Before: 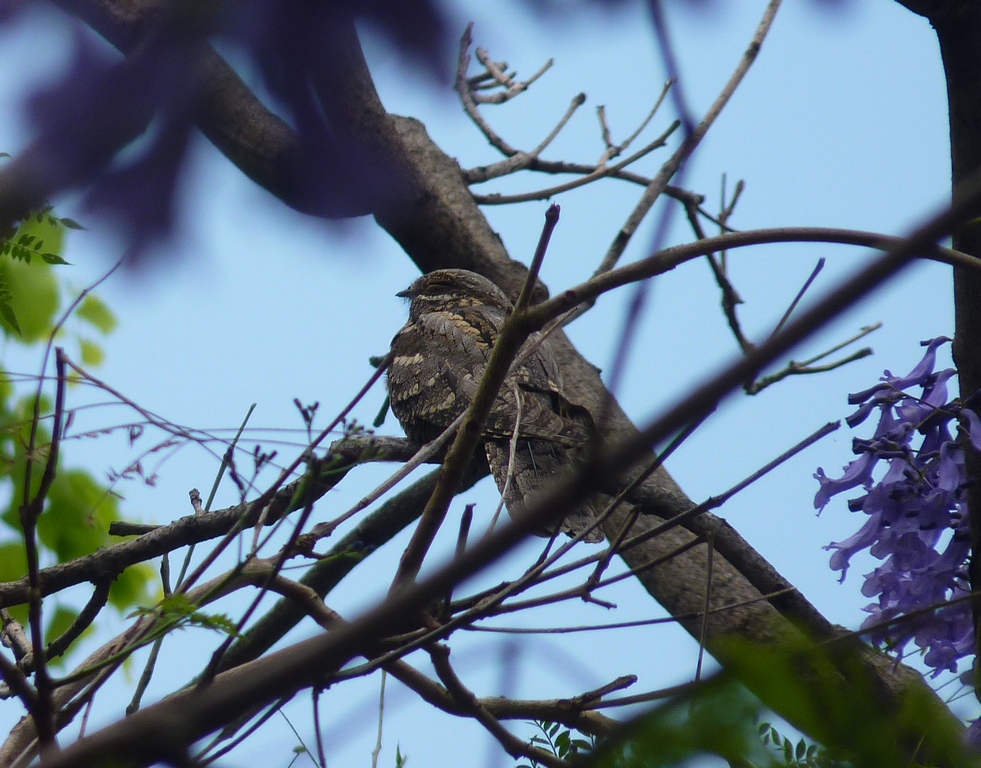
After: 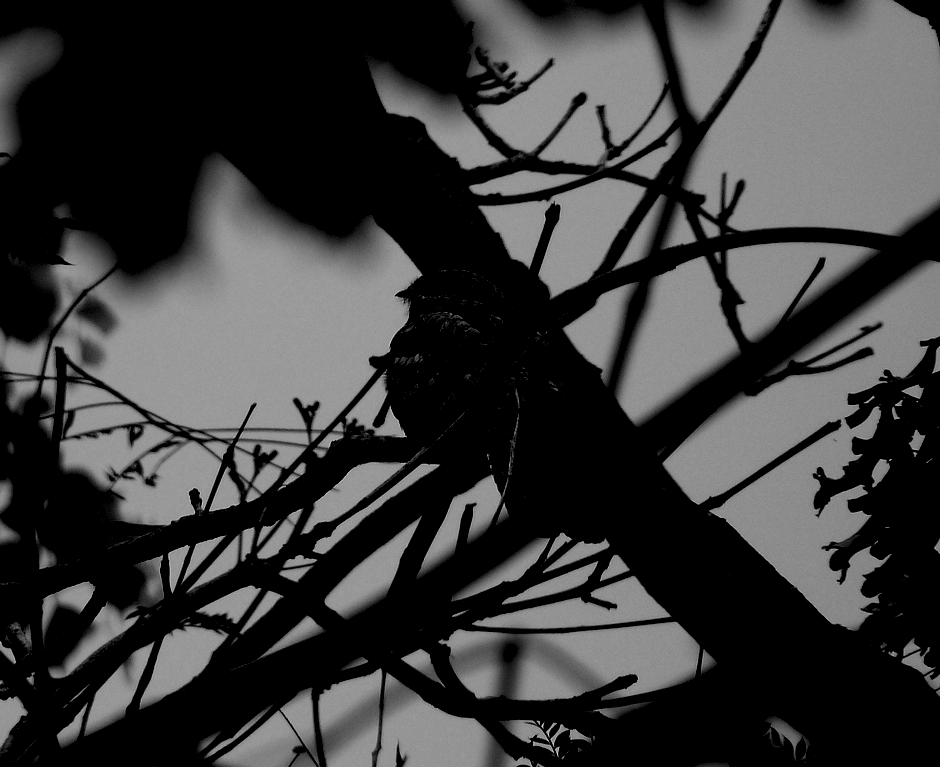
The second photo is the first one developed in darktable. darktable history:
levels: levels [0.514, 0.759, 1]
crop: right 4.126%, bottom 0.031%
monochrome: a 32, b 64, size 2.3
